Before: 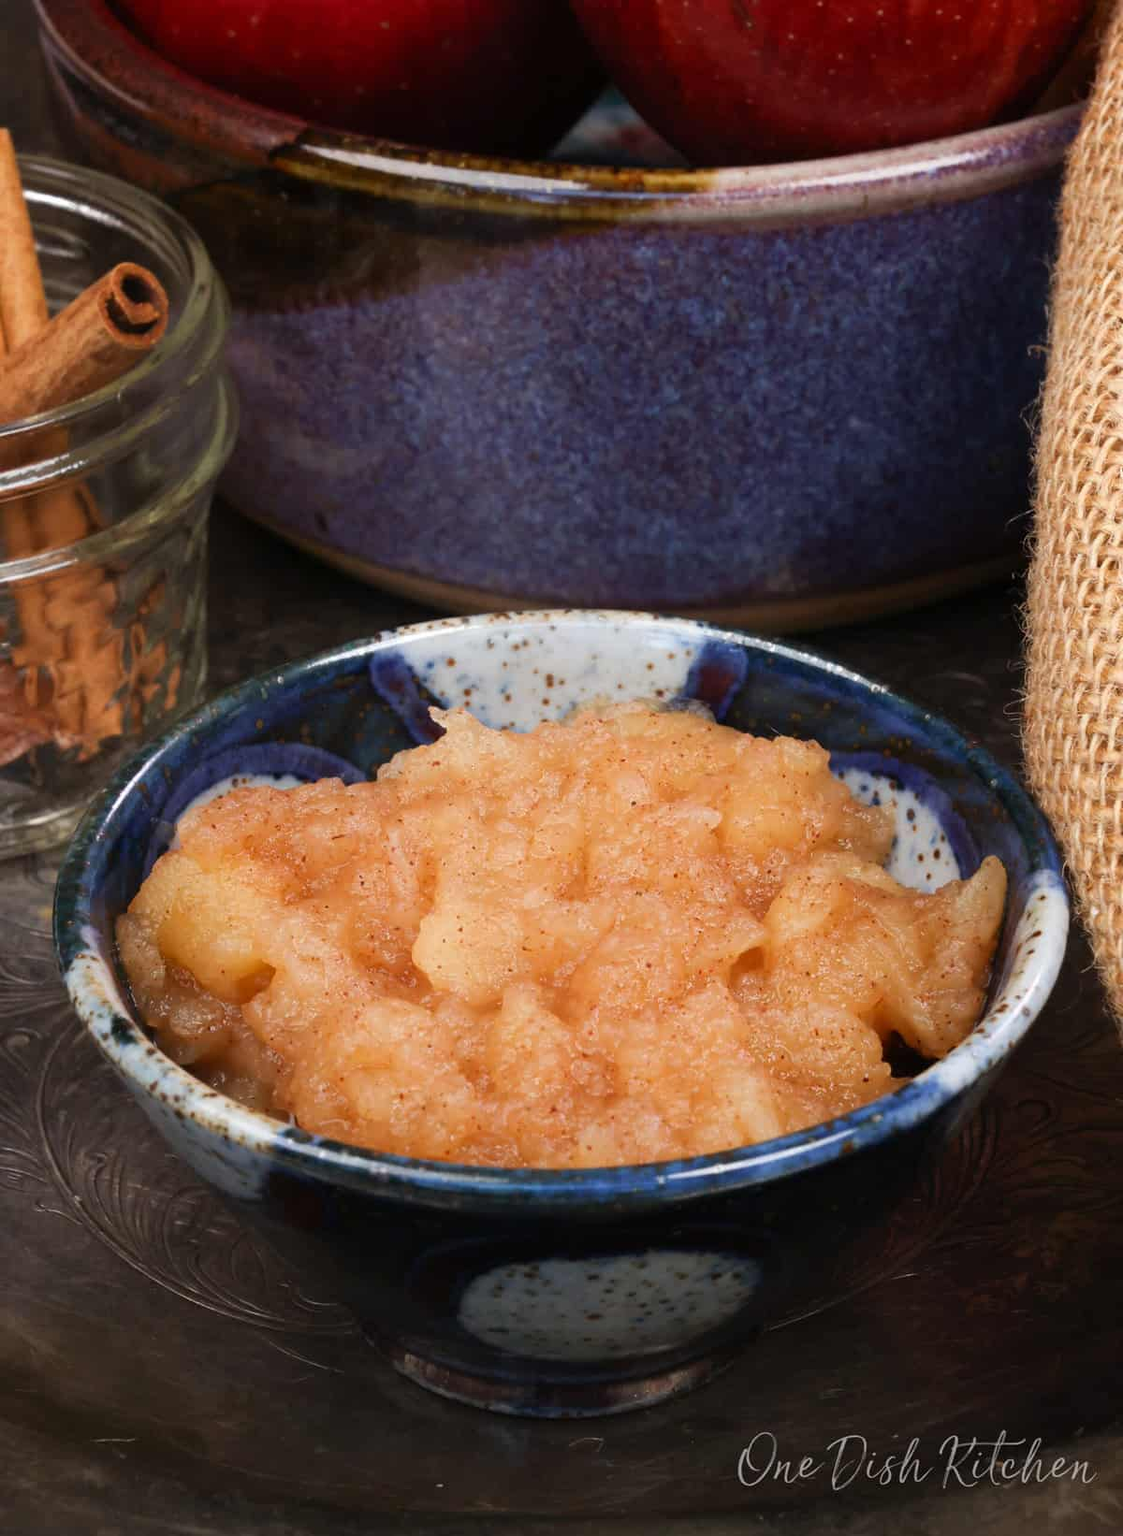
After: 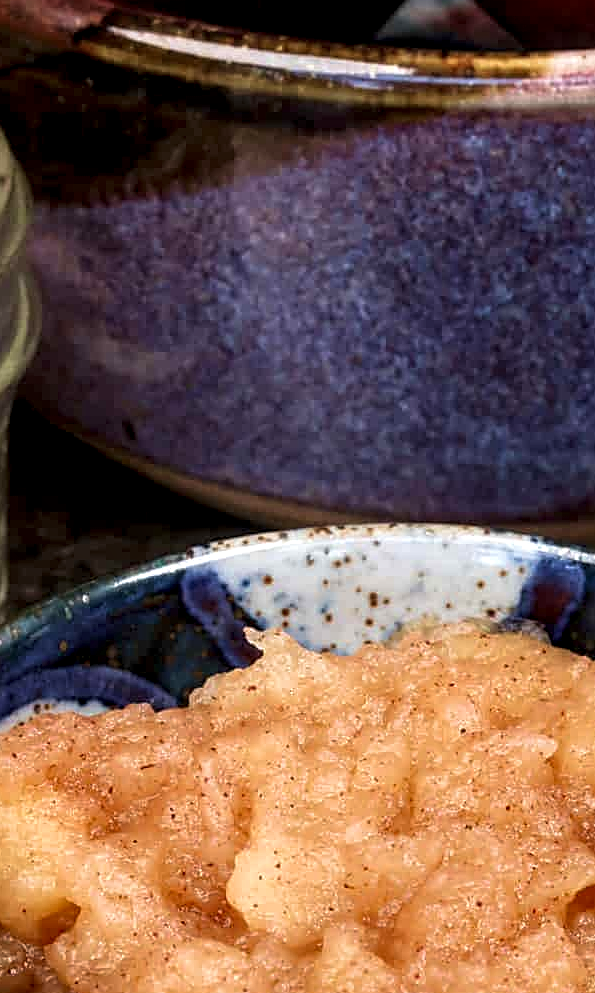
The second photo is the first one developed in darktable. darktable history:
sharpen: on, module defaults
velvia: on, module defaults
local contrast: highlights 63%, shadows 54%, detail 169%, midtone range 0.509
crop: left 17.91%, top 7.799%, right 32.5%, bottom 31.671%
